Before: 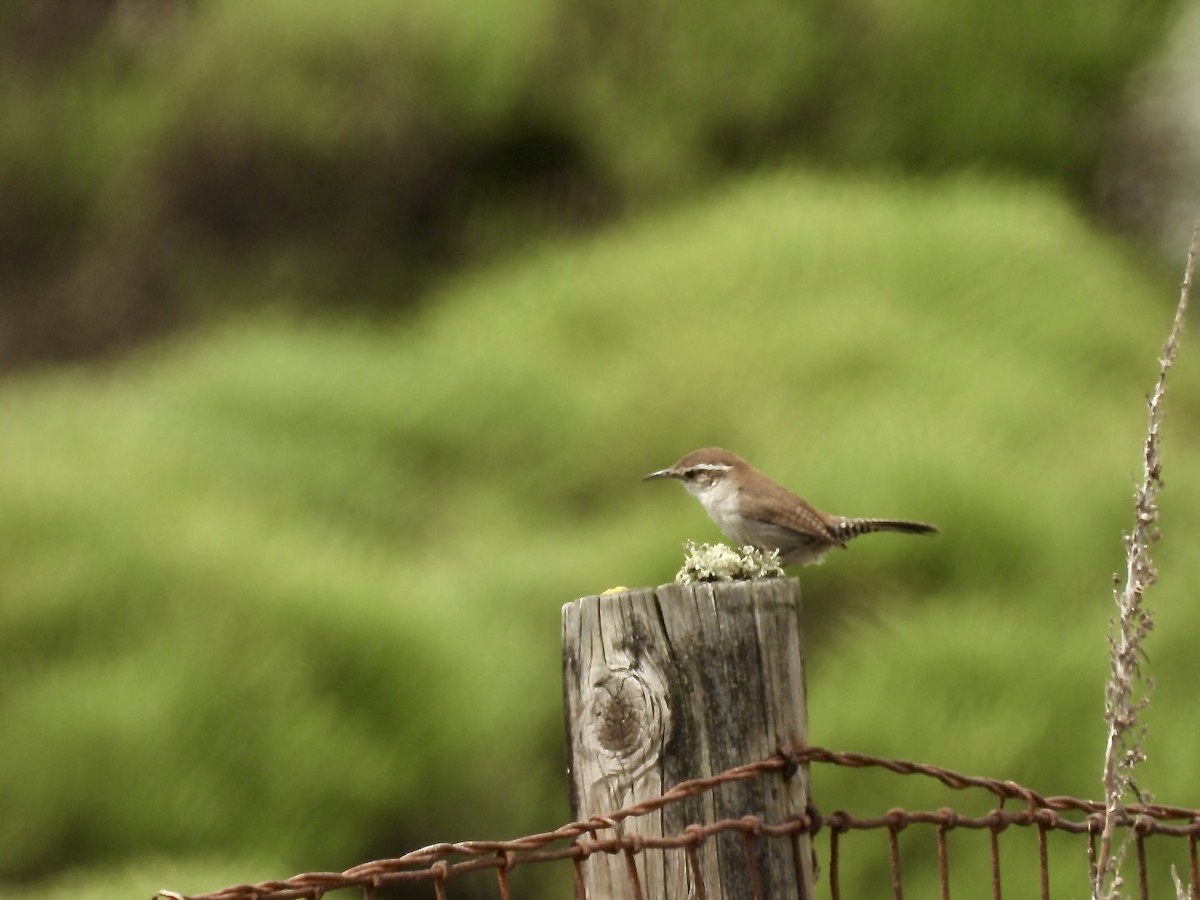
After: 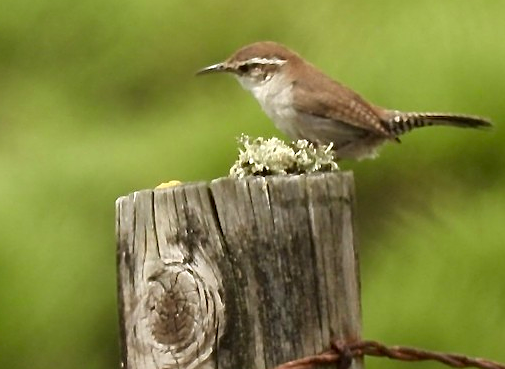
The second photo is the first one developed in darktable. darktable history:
sharpen: on, module defaults
crop: left 37.221%, top 45.169%, right 20.63%, bottom 13.777%
